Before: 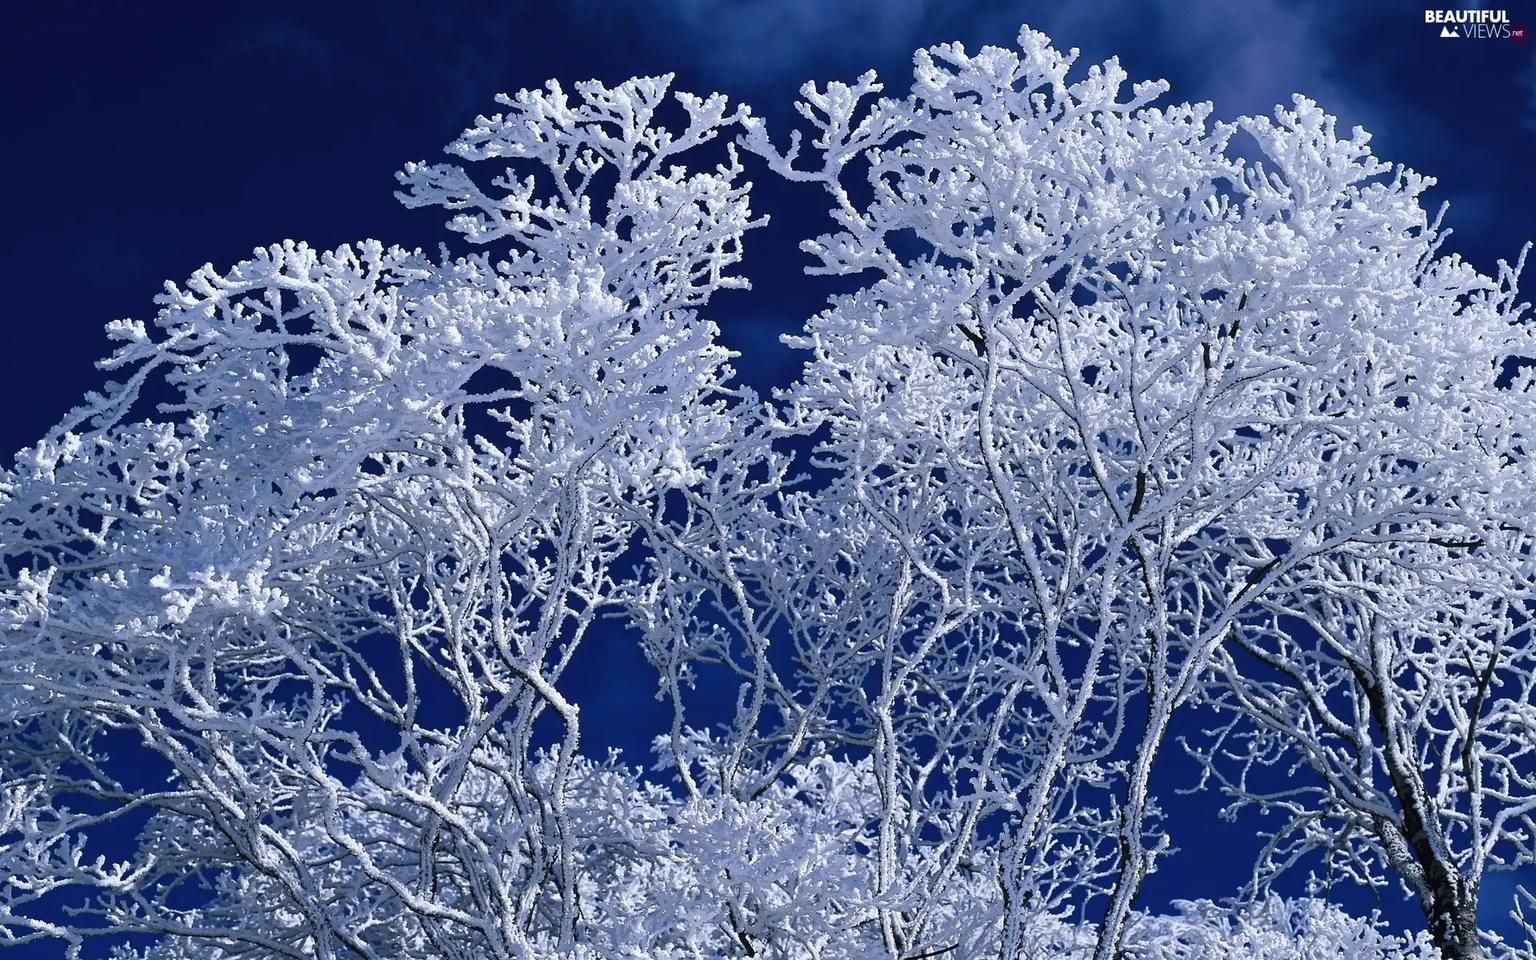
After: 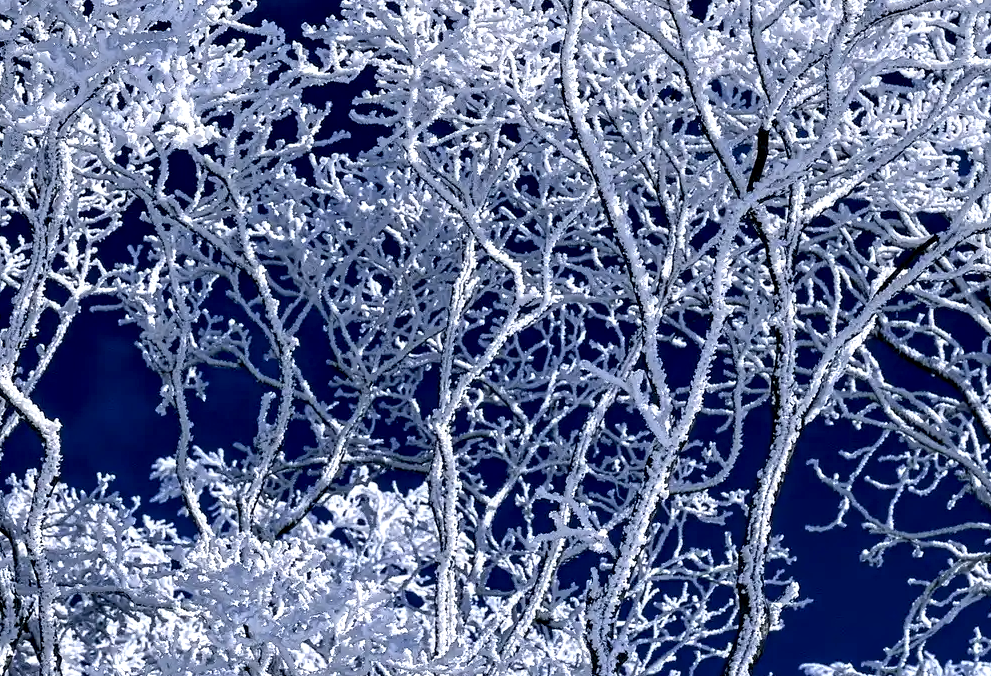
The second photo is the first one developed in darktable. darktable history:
crop: left 34.551%, top 38.491%, right 13.785%, bottom 5.174%
local contrast: highlights 81%, shadows 58%, detail 174%, midtone range 0.605
